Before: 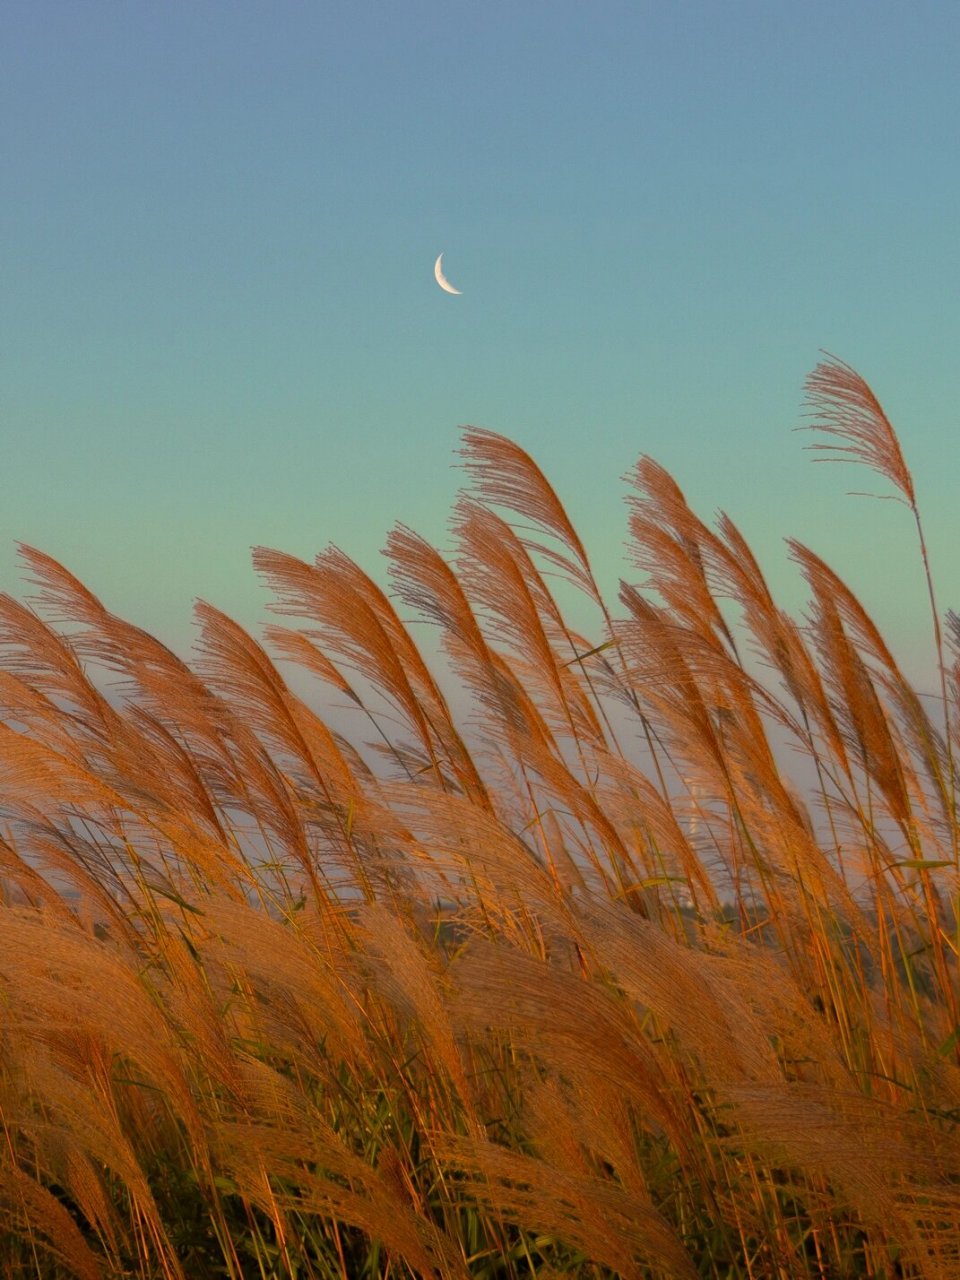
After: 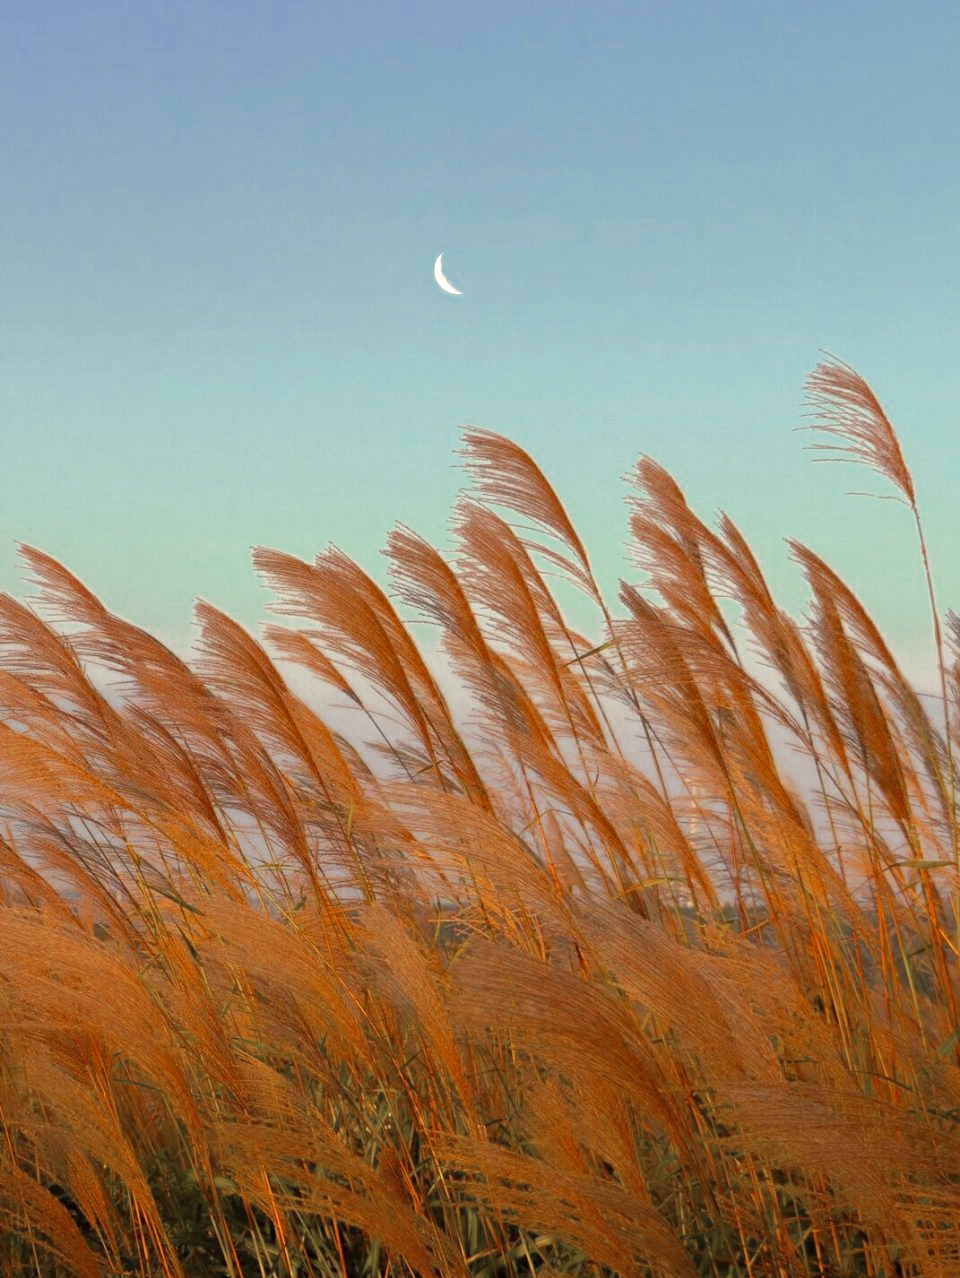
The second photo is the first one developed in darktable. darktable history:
crop: top 0.05%, bottom 0.098%
color zones: curves: ch0 [(0, 0.5) (0.125, 0.4) (0.25, 0.5) (0.375, 0.4) (0.5, 0.4) (0.625, 0.35) (0.75, 0.35) (0.875, 0.5)]; ch1 [(0, 0.35) (0.125, 0.45) (0.25, 0.35) (0.375, 0.35) (0.5, 0.35) (0.625, 0.35) (0.75, 0.45) (0.875, 0.35)]; ch2 [(0, 0.6) (0.125, 0.5) (0.25, 0.5) (0.375, 0.6) (0.5, 0.6) (0.625, 0.5) (0.75, 0.5) (0.875, 0.5)]
exposure: exposure 0.943 EV, compensate highlight preservation false
